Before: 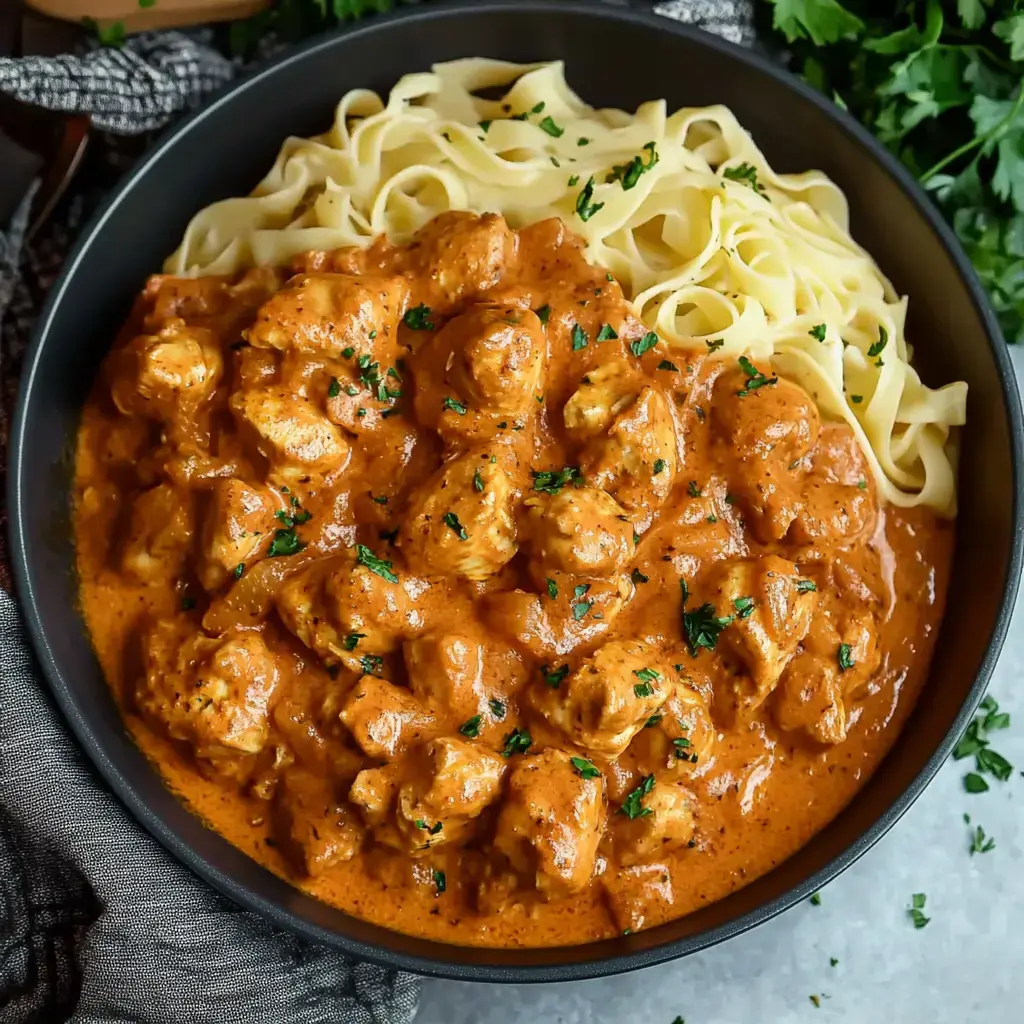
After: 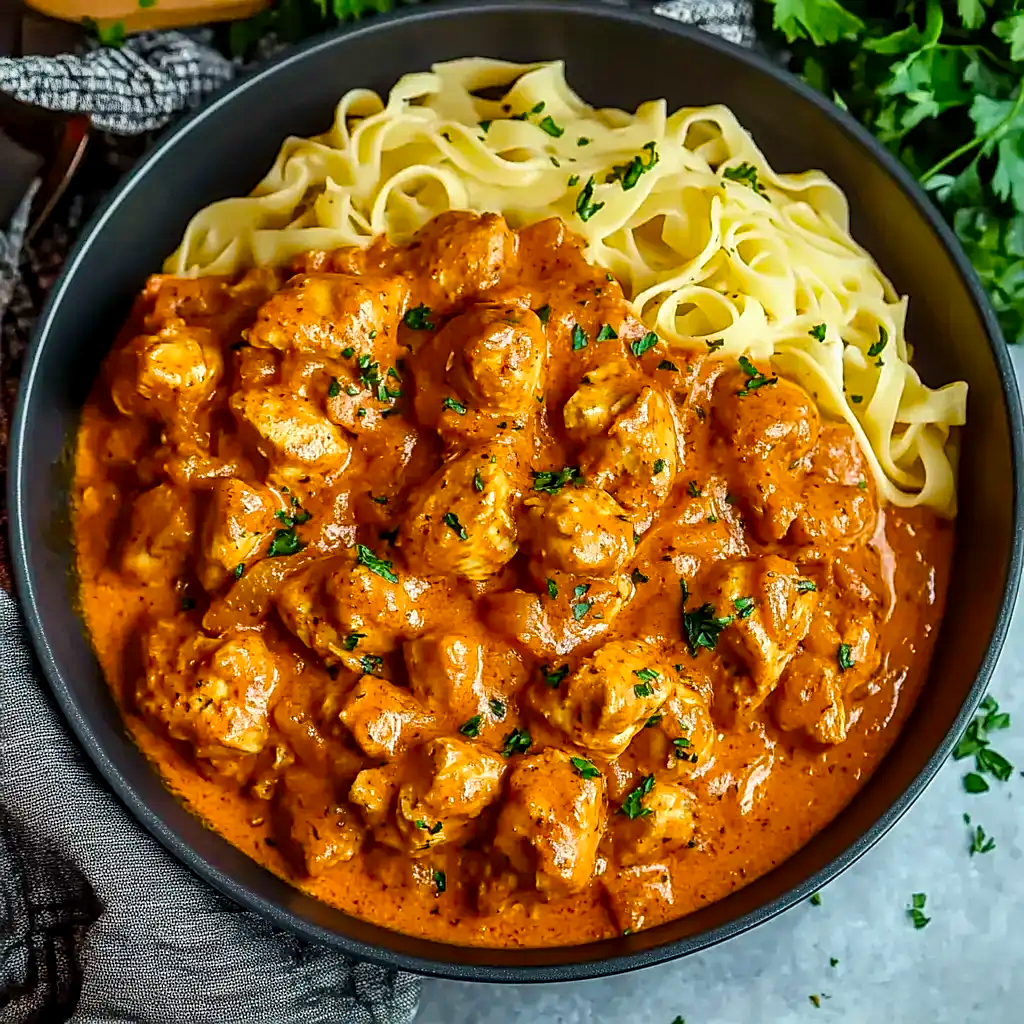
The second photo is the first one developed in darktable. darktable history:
sharpen: on, module defaults
local contrast: on, module defaults
shadows and highlights: radius 134.18, soften with gaussian
velvia: strength 31.61%, mid-tones bias 0.201
